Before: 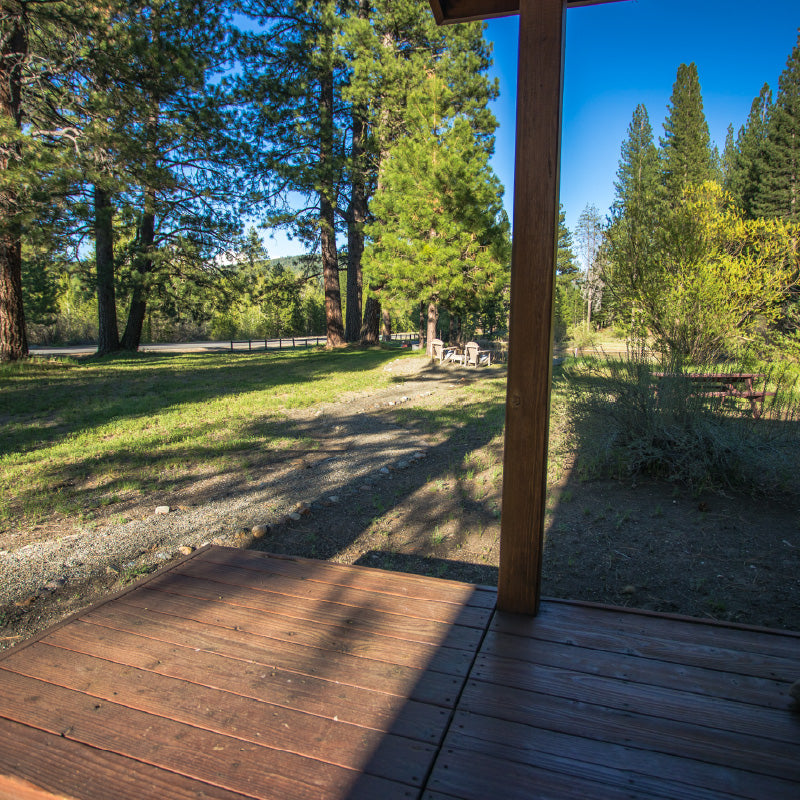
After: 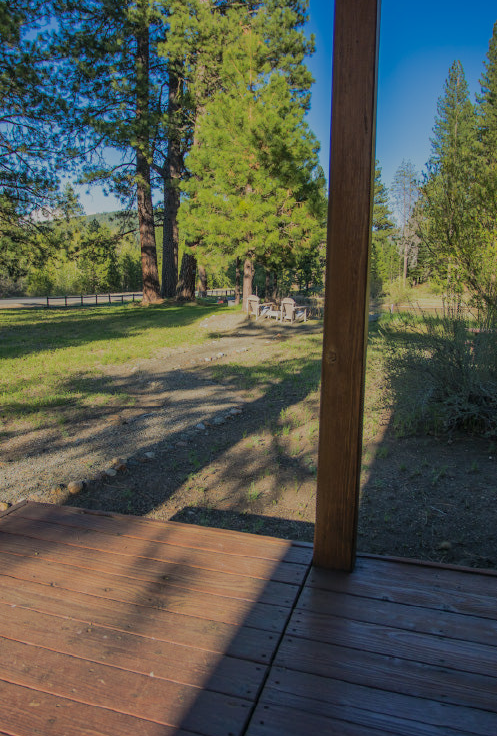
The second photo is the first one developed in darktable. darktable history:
crop and rotate: left 23.218%, top 5.623%, right 14.571%, bottom 2.341%
tone equalizer: -8 EV -0.038 EV, -7 EV 0.016 EV, -6 EV -0.007 EV, -5 EV 0.007 EV, -4 EV -0.038 EV, -3 EV -0.237 EV, -2 EV -0.665 EV, -1 EV -0.981 EV, +0 EV -0.992 EV, edges refinement/feathering 500, mask exposure compensation -1.57 EV, preserve details no
